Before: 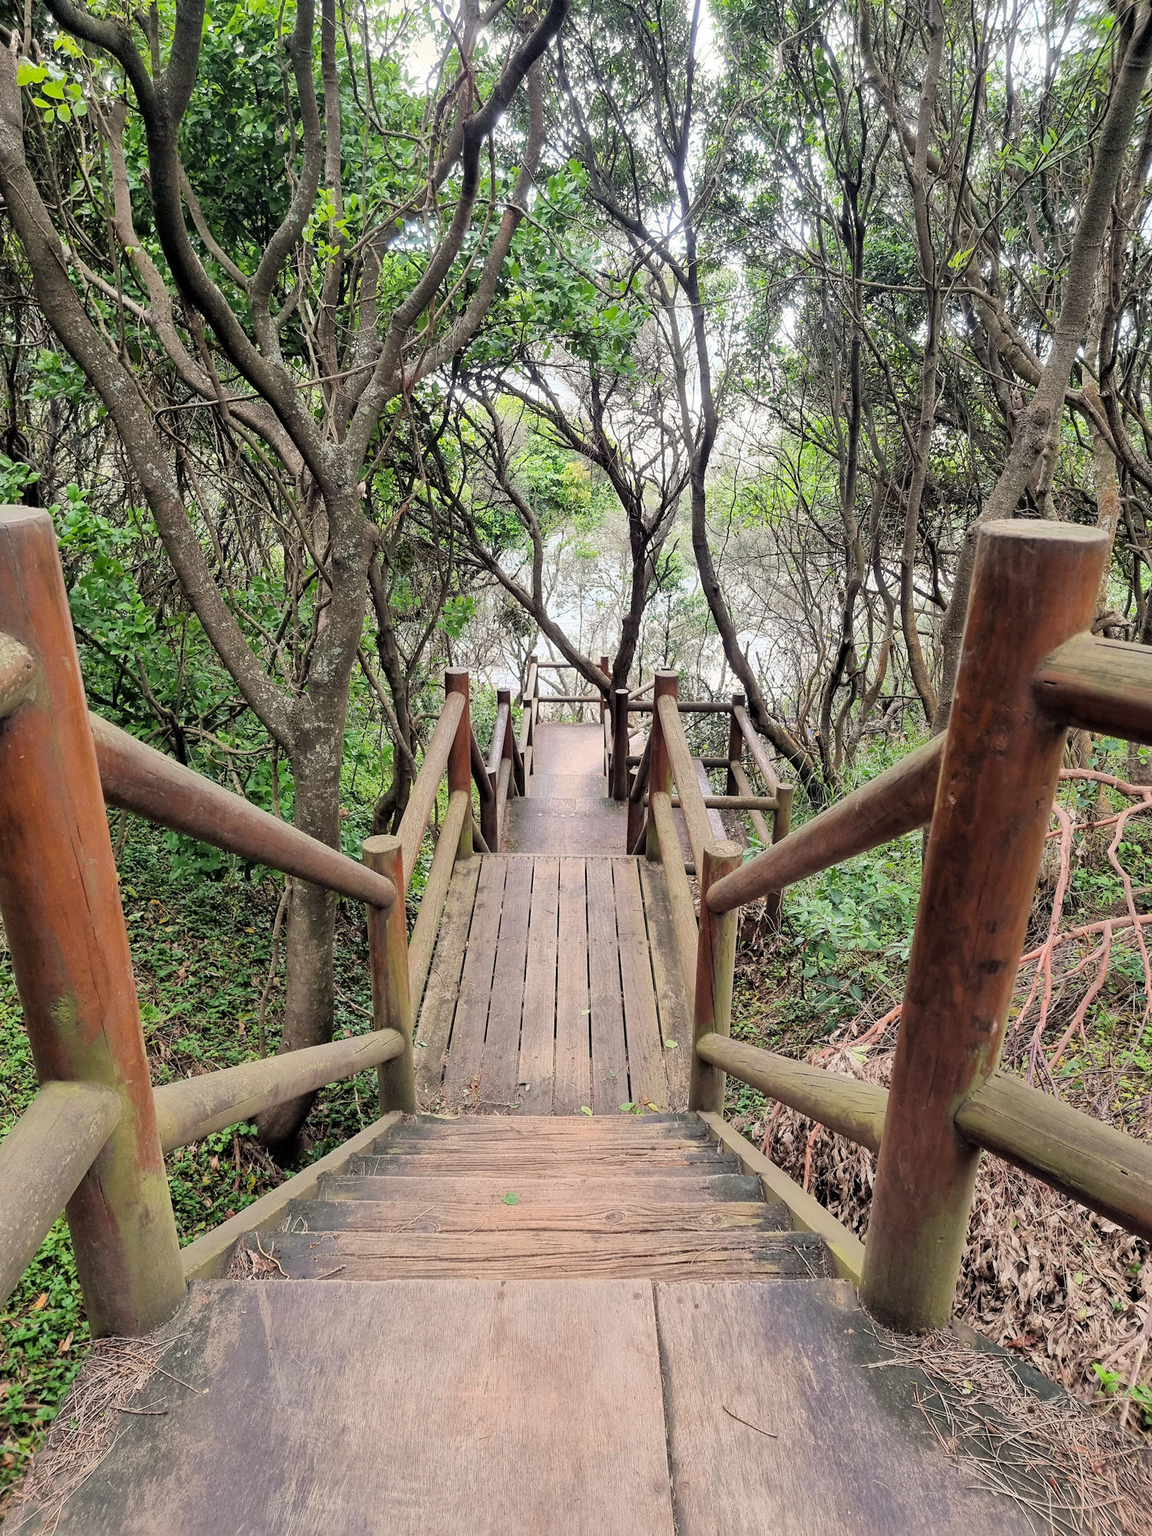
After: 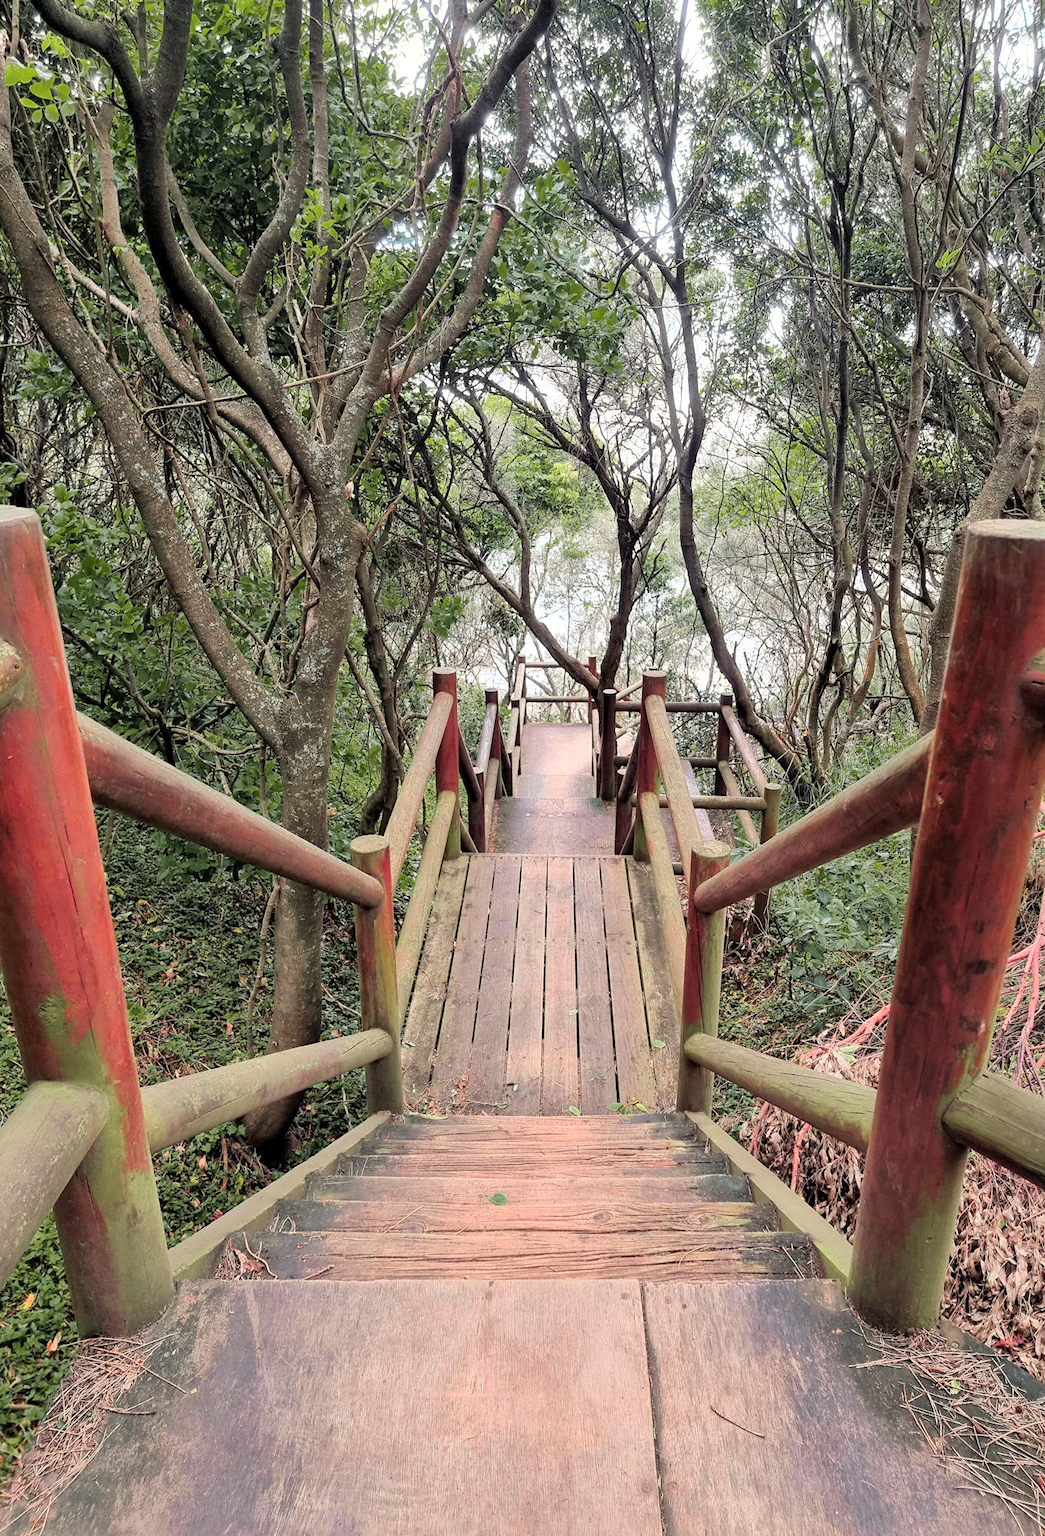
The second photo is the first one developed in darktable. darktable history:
crop and rotate: left 1.131%, right 8.111%
exposure: black level correction 0.001, exposure 0.144 EV, compensate exposure bias true, compensate highlight preservation false
color zones: curves: ch0 [(0, 0.533) (0.126, 0.533) (0.234, 0.533) (0.368, 0.357) (0.5, 0.5) (0.625, 0.5) (0.74, 0.637) (0.875, 0.5)]; ch1 [(0.004, 0.708) (0.129, 0.662) (0.25, 0.5) (0.375, 0.331) (0.496, 0.396) (0.625, 0.649) (0.739, 0.26) (0.875, 0.5) (1, 0.478)]; ch2 [(0, 0.409) (0.132, 0.403) (0.236, 0.558) (0.379, 0.448) (0.5, 0.5) (0.625, 0.5) (0.691, 0.39) (0.875, 0.5)]
